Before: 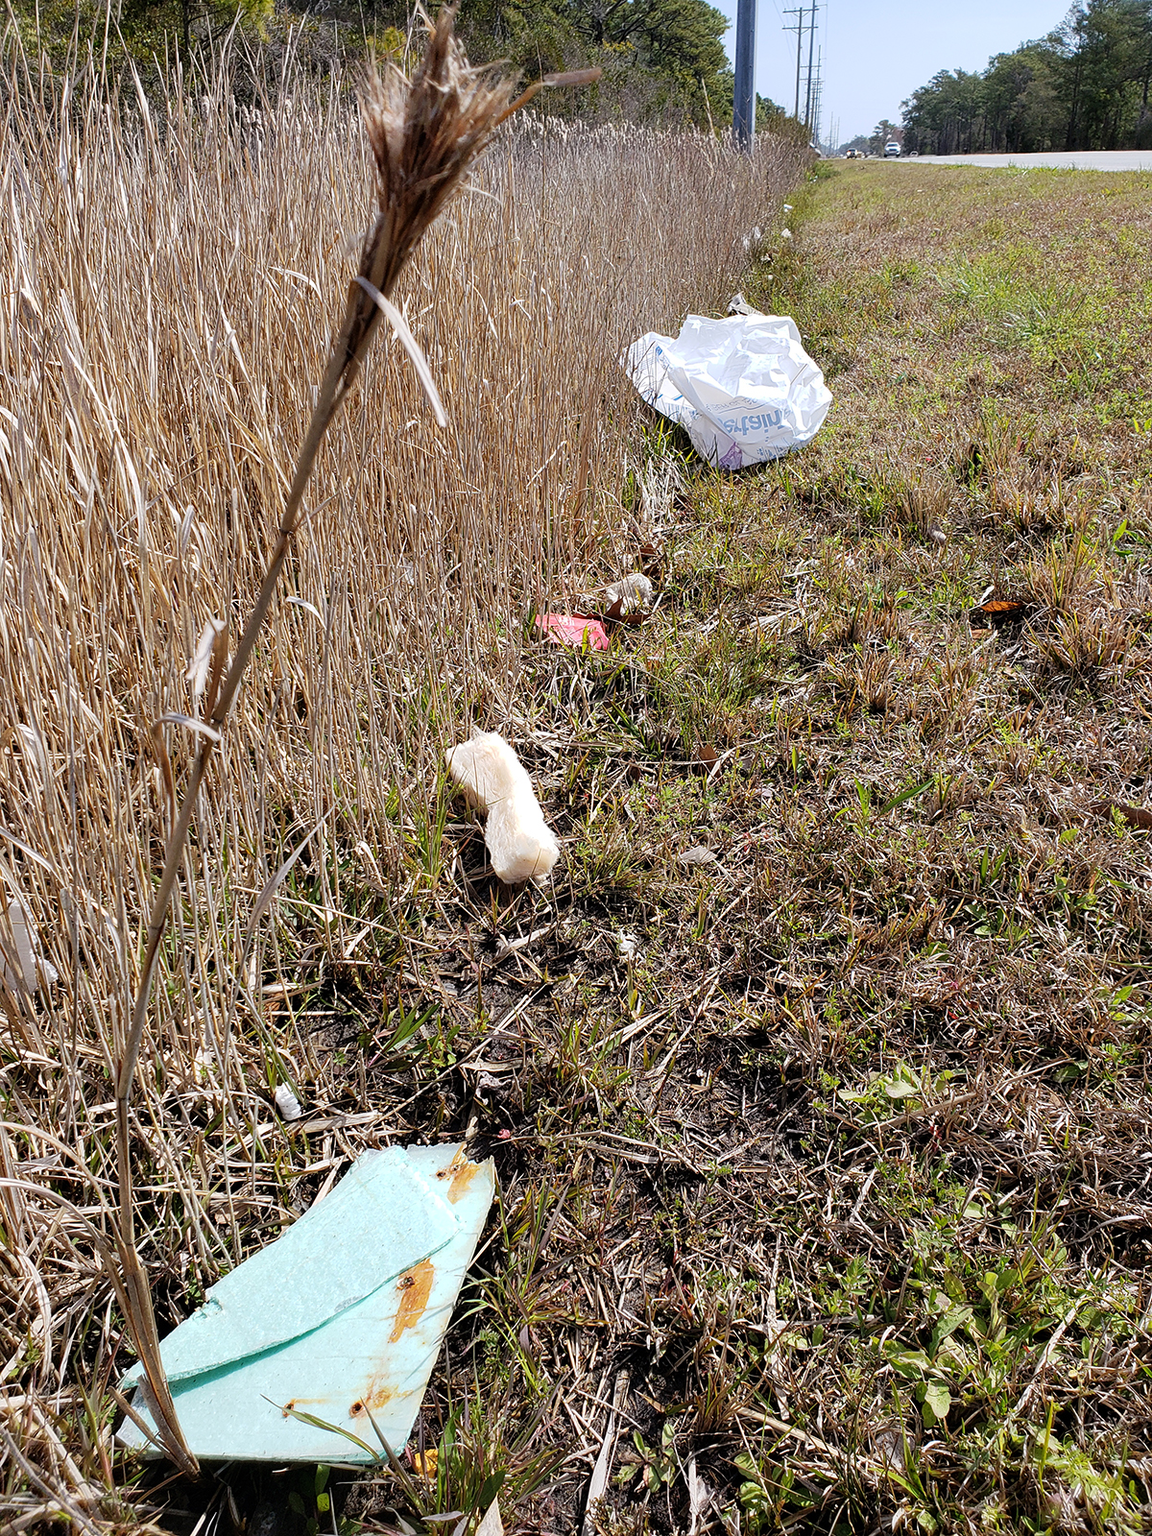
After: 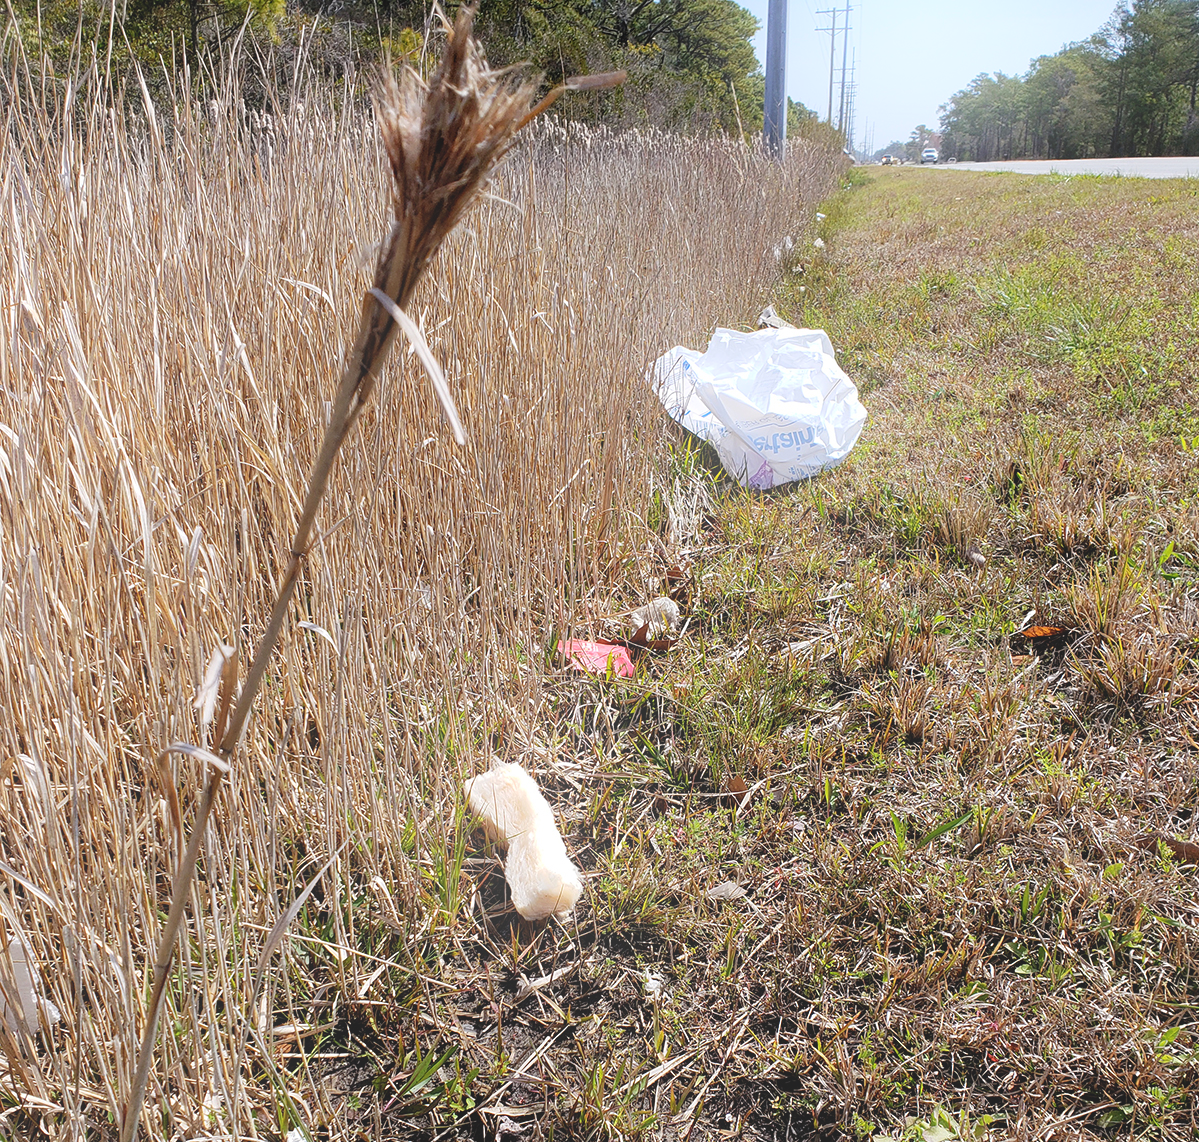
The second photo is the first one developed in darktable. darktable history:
exposure: compensate highlight preservation false
crop: bottom 28.576%
bloom: on, module defaults
